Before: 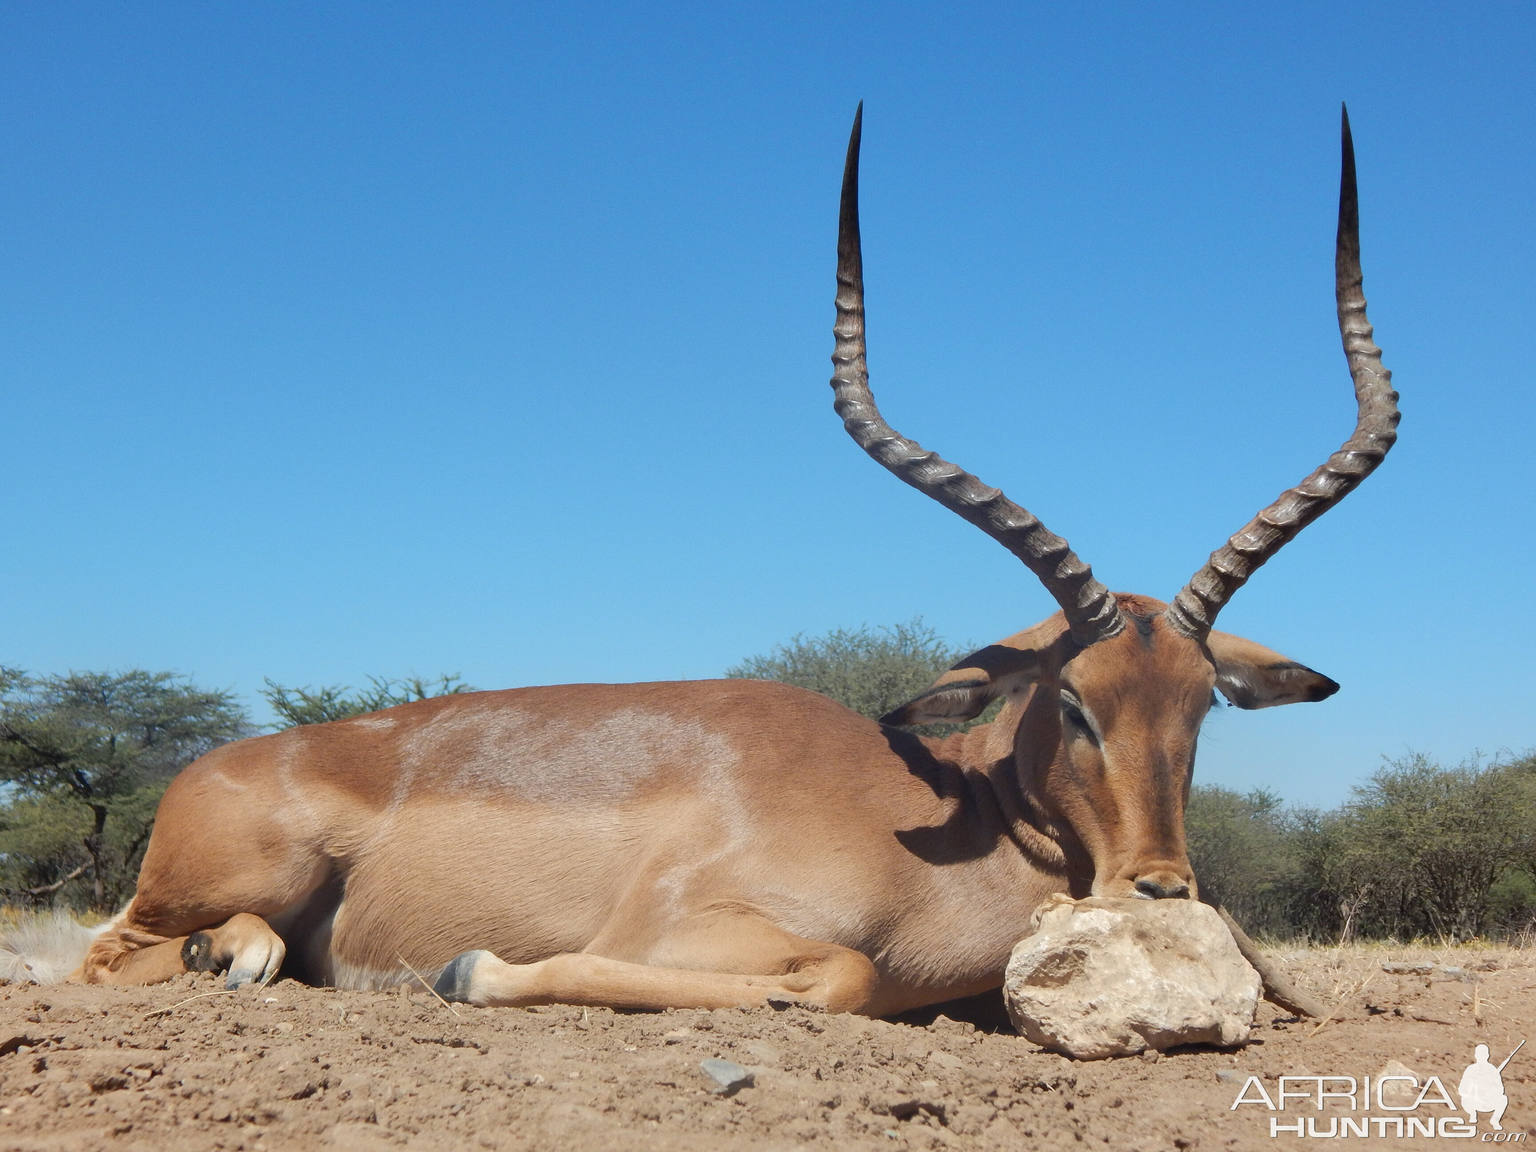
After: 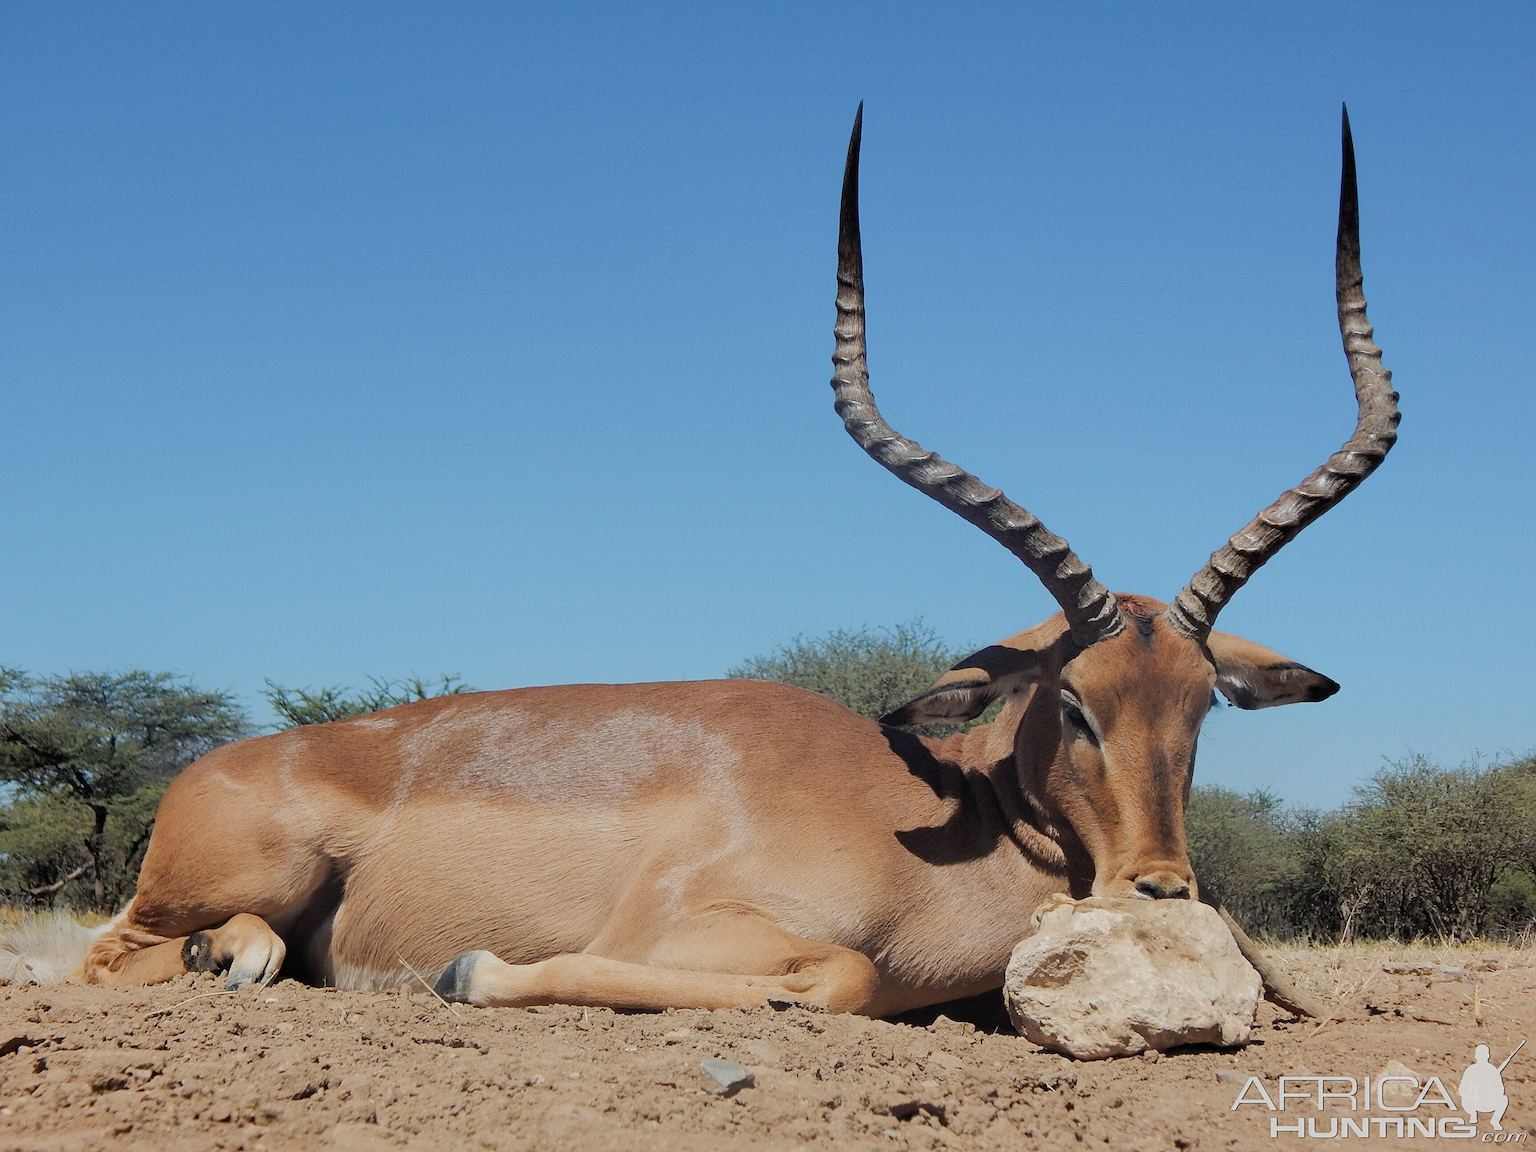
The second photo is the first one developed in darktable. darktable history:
filmic rgb: black relative exposure -7.65 EV, white relative exposure 4.56 EV, hardness 3.61, color science v4 (2020)
sharpen: on, module defaults
haze removal: compatibility mode true, adaptive false
